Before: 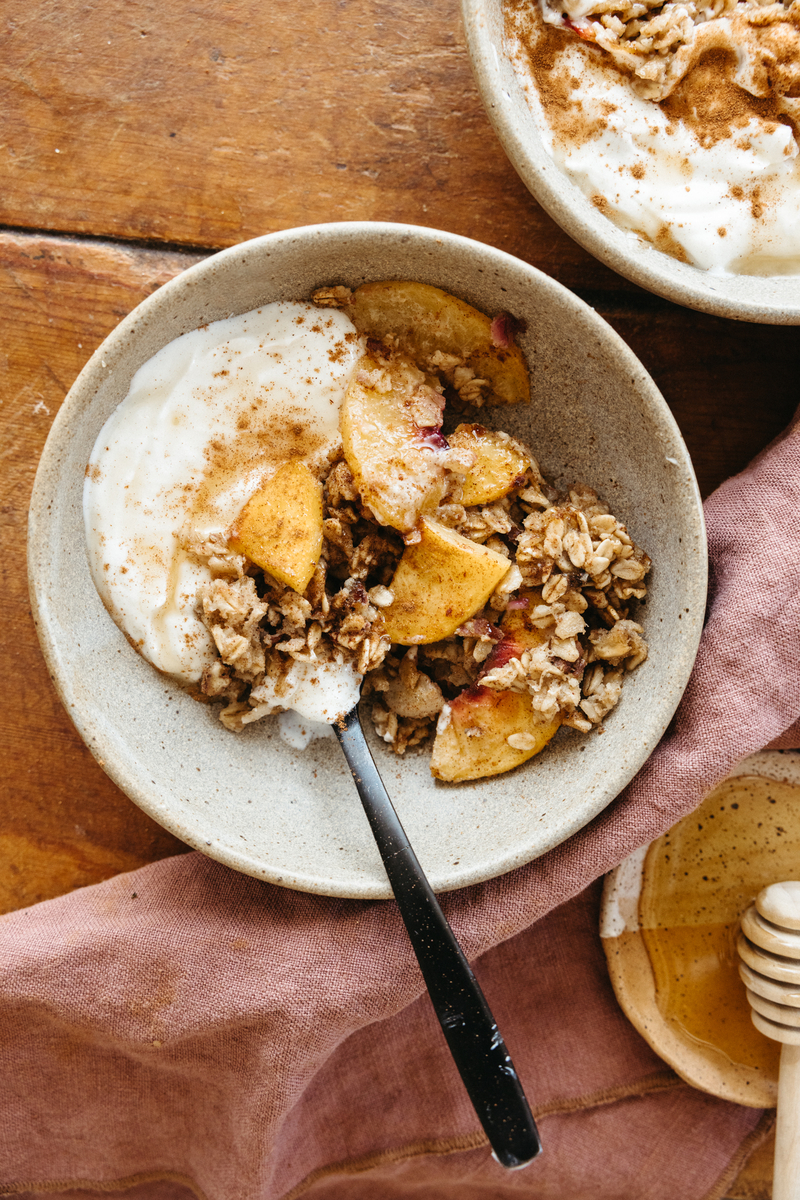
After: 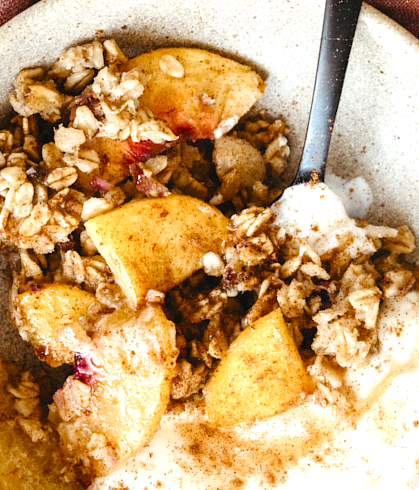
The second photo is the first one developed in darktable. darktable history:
exposure: black level correction 0, exposure 0.498 EV, compensate exposure bias true, compensate highlight preservation false
crop and rotate: angle 147.63°, left 9.13%, top 15.627%, right 4.393%, bottom 17.033%
color balance rgb: shadows lift › chroma 3.146%, shadows lift › hue 281.96°, perceptual saturation grading › global saturation 9.468%, perceptual saturation grading › highlights -13.612%, perceptual saturation grading › mid-tones 14.717%, perceptual saturation grading › shadows 22.637%
contrast equalizer: octaves 7, y [[0.5, 0.5, 0.472, 0.5, 0.5, 0.5], [0.5 ×6], [0.5 ×6], [0 ×6], [0 ×6]]
